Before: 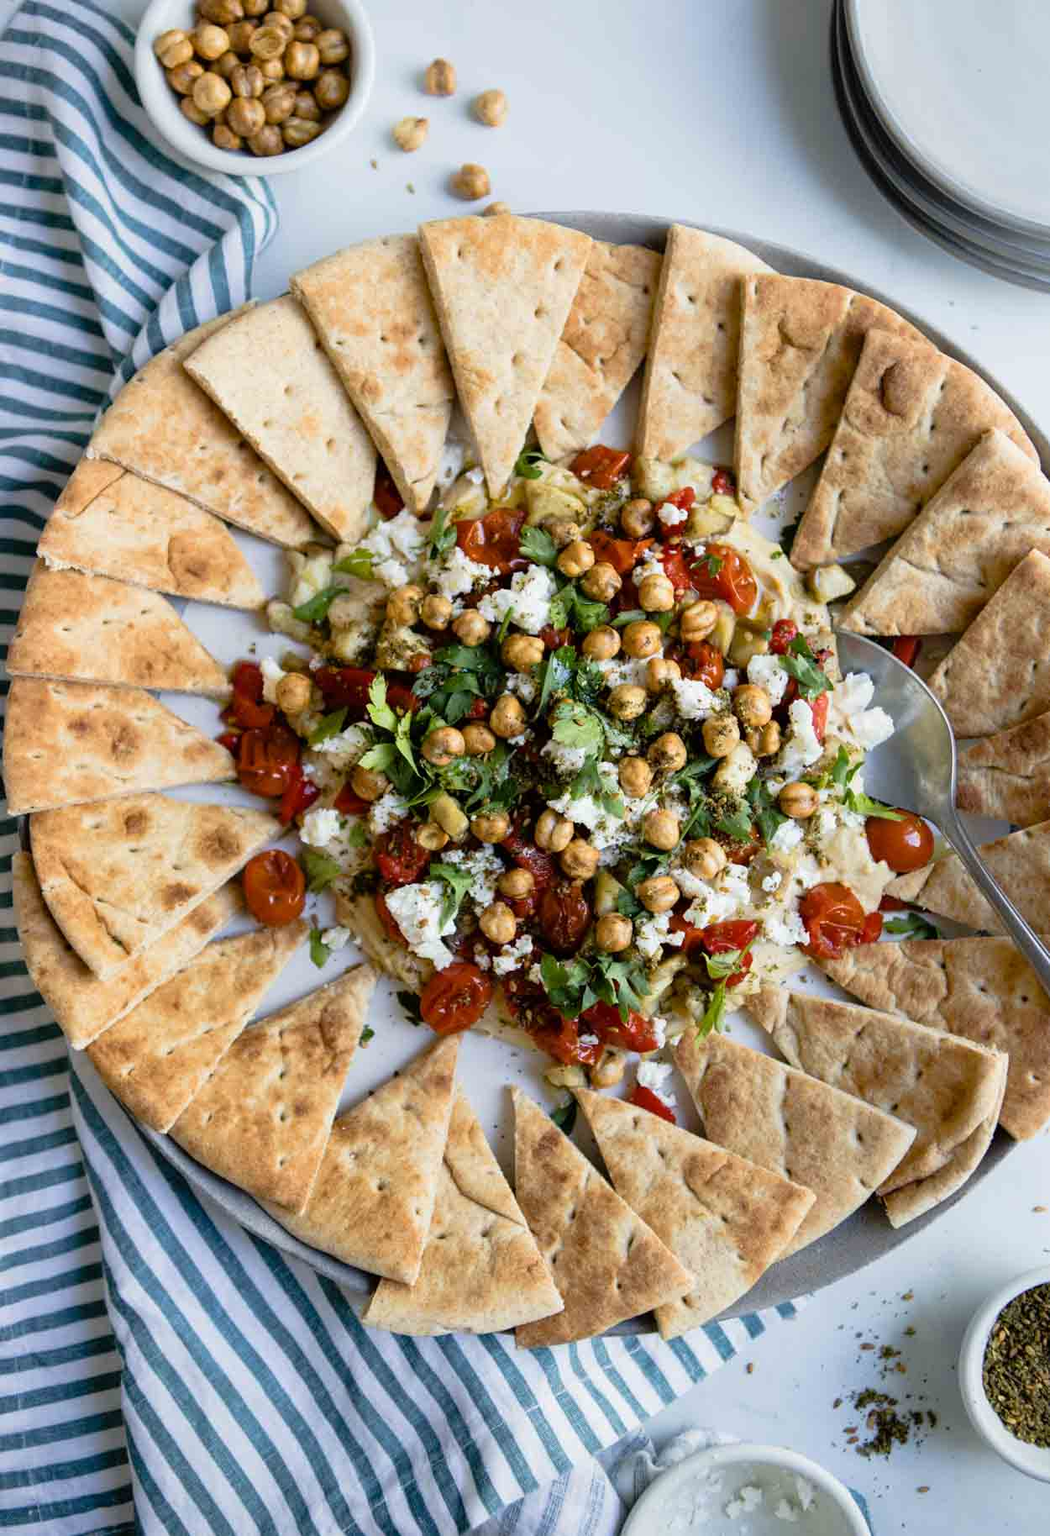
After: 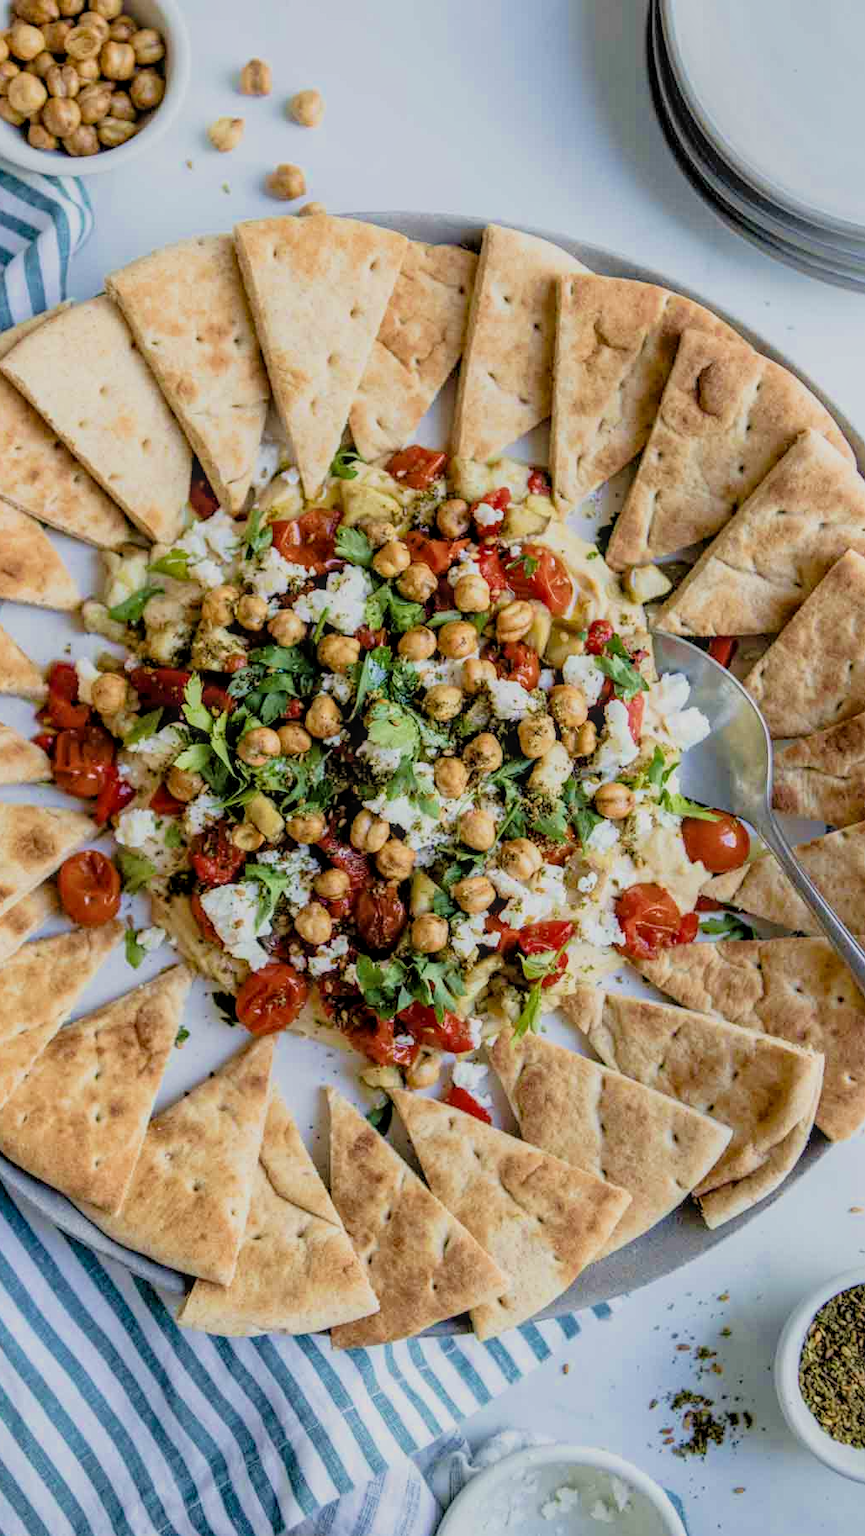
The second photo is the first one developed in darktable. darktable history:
filmic rgb: black relative exposure -8.89 EV, white relative exposure 4.98 EV, target black luminance 0%, hardness 3.79, latitude 66.77%, contrast 0.815, highlights saturation mix 10.46%, shadows ↔ highlights balance 20%
crop: left 17.639%, bottom 0.047%
exposure: black level correction 0.001, exposure 0.499 EV, compensate highlight preservation false
local contrast: highlights 2%, shadows 5%, detail 133%
velvia: on, module defaults
